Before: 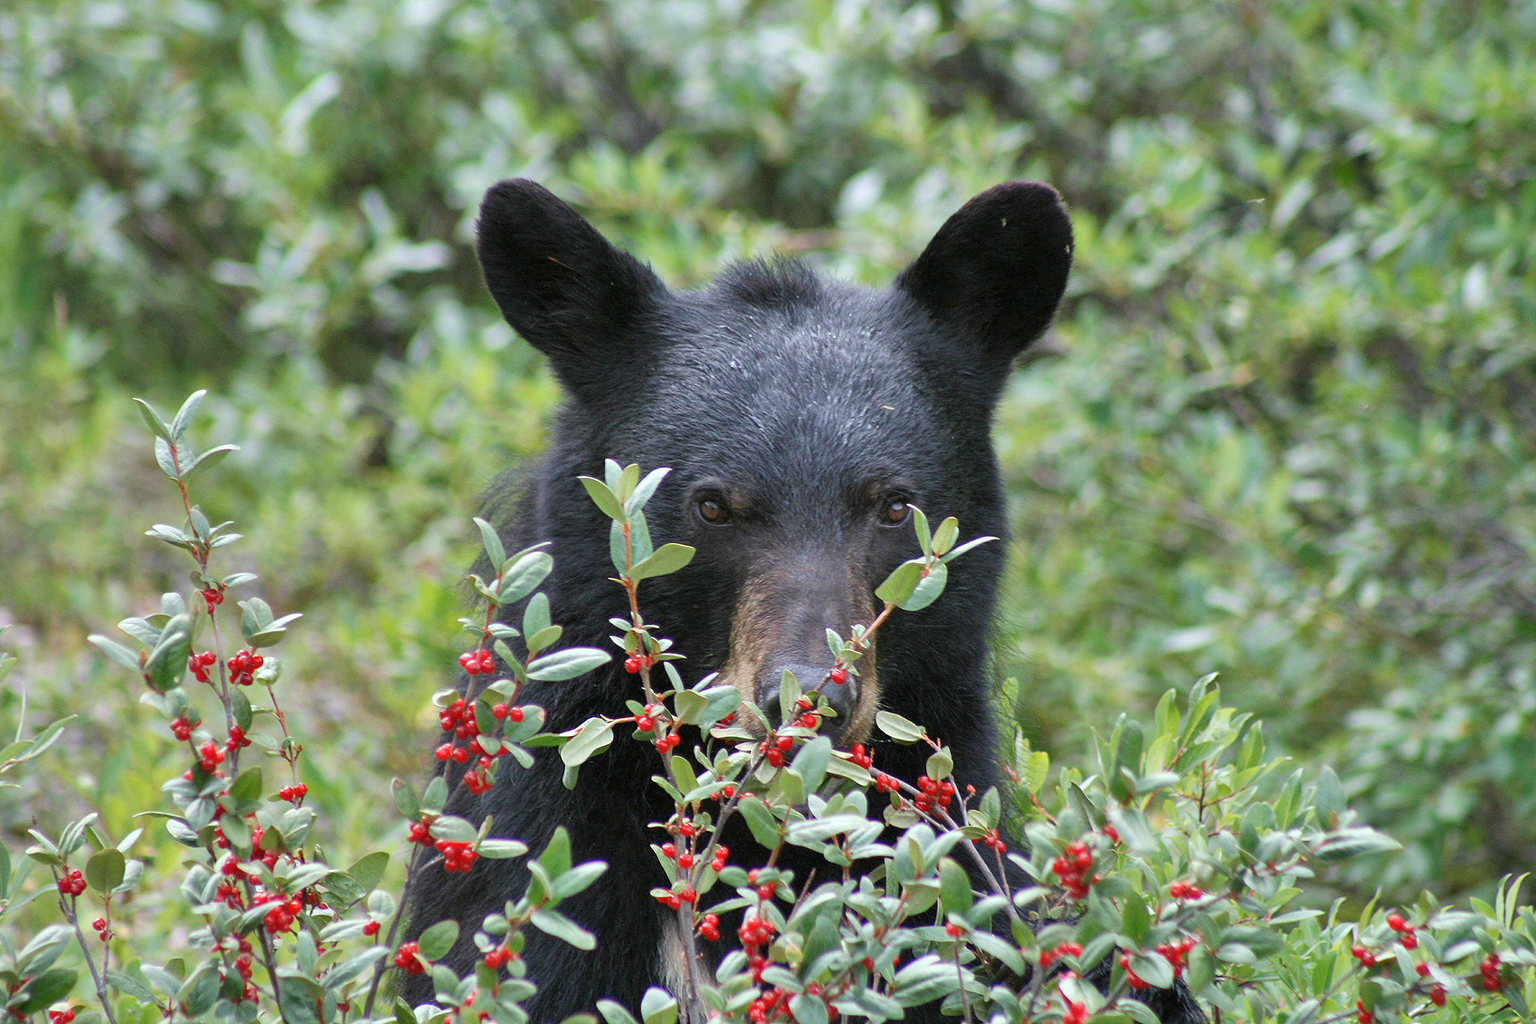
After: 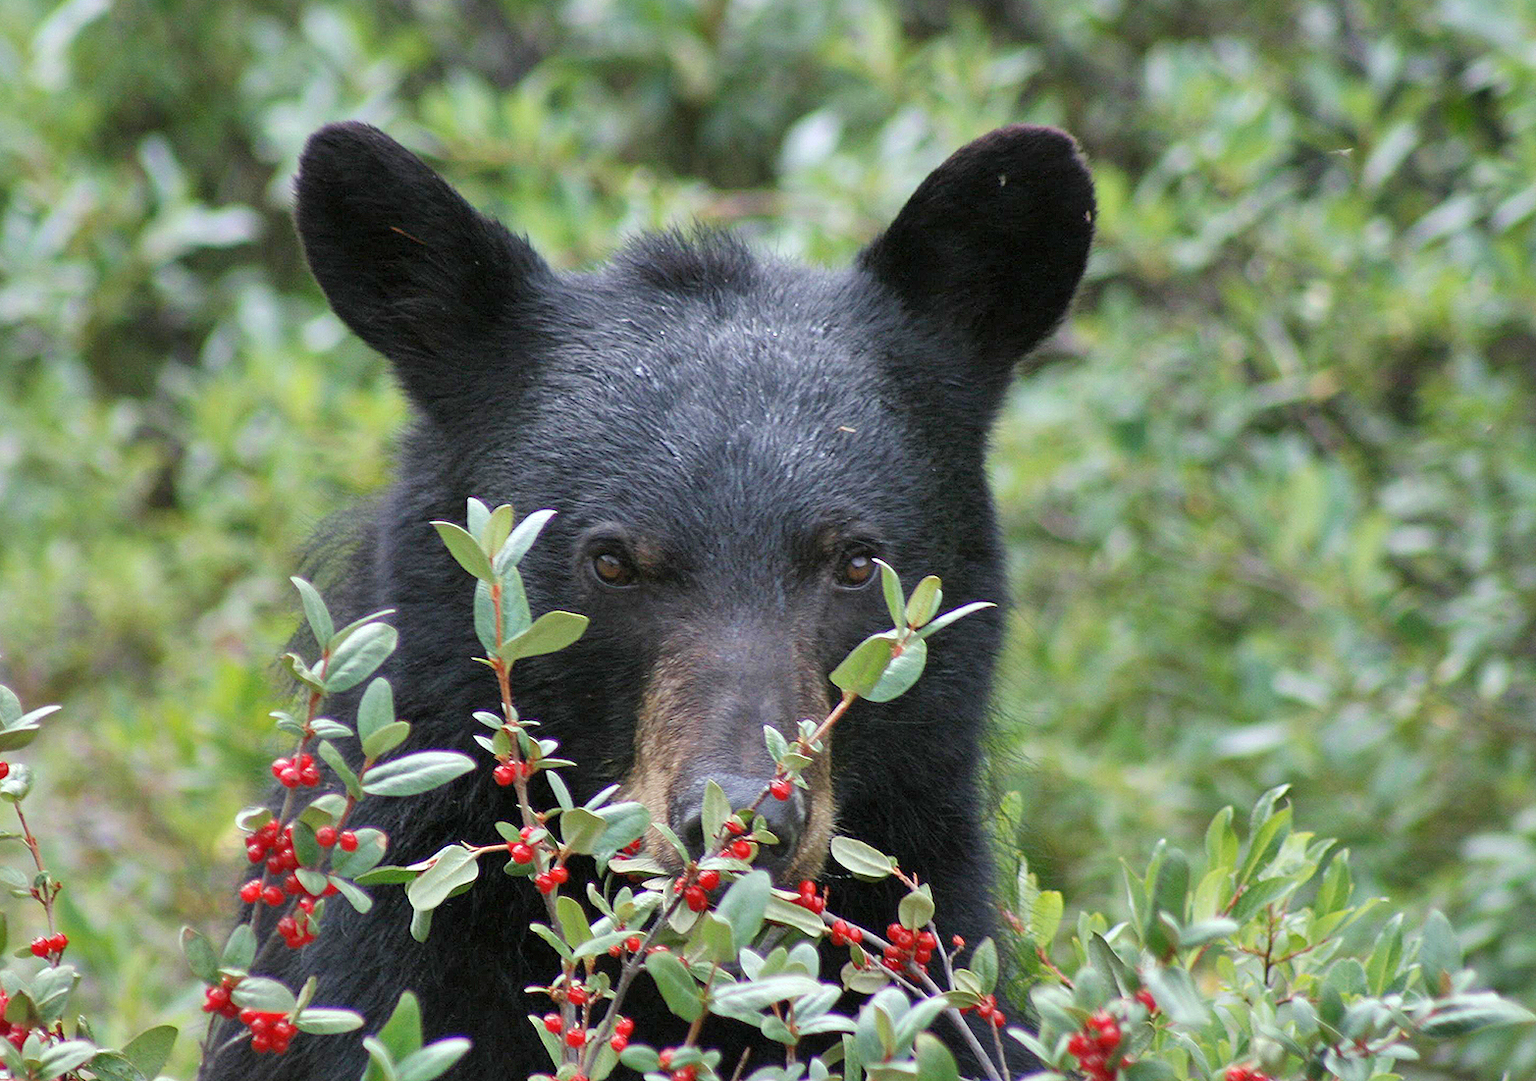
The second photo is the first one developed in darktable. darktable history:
crop: left 16.76%, top 8.612%, right 8.673%, bottom 12.665%
